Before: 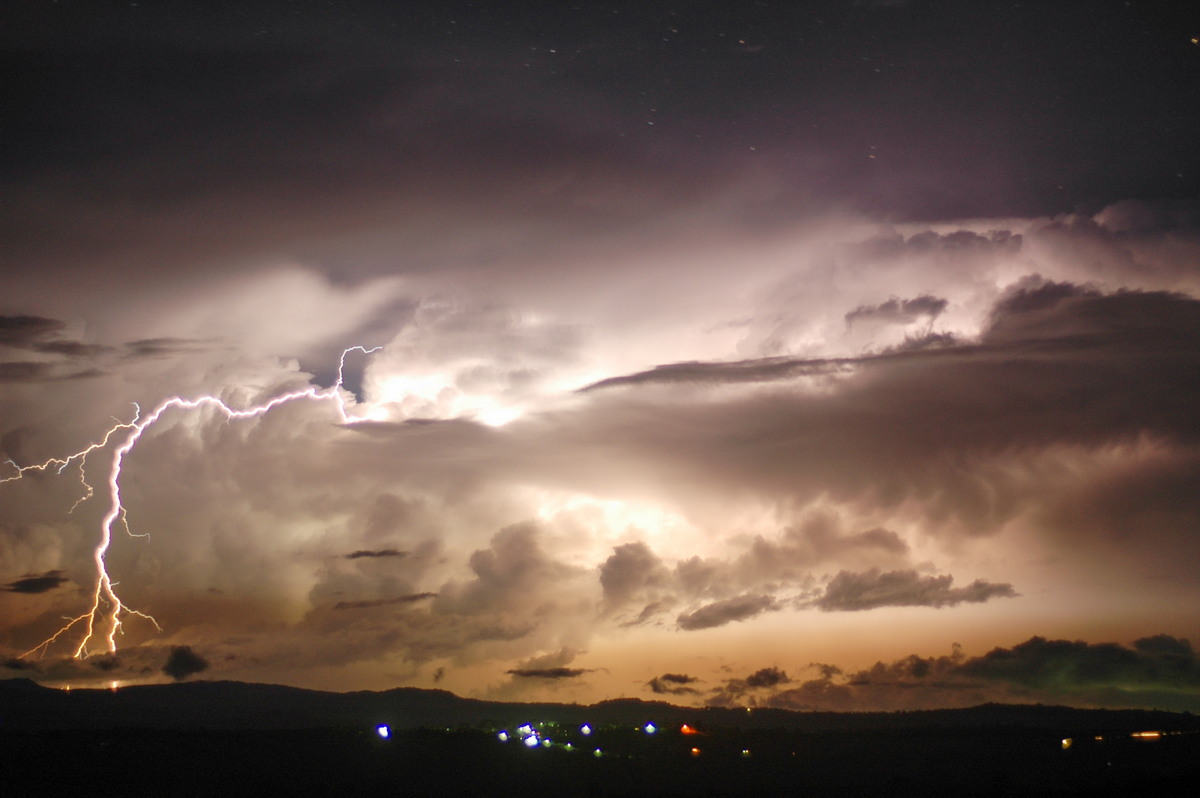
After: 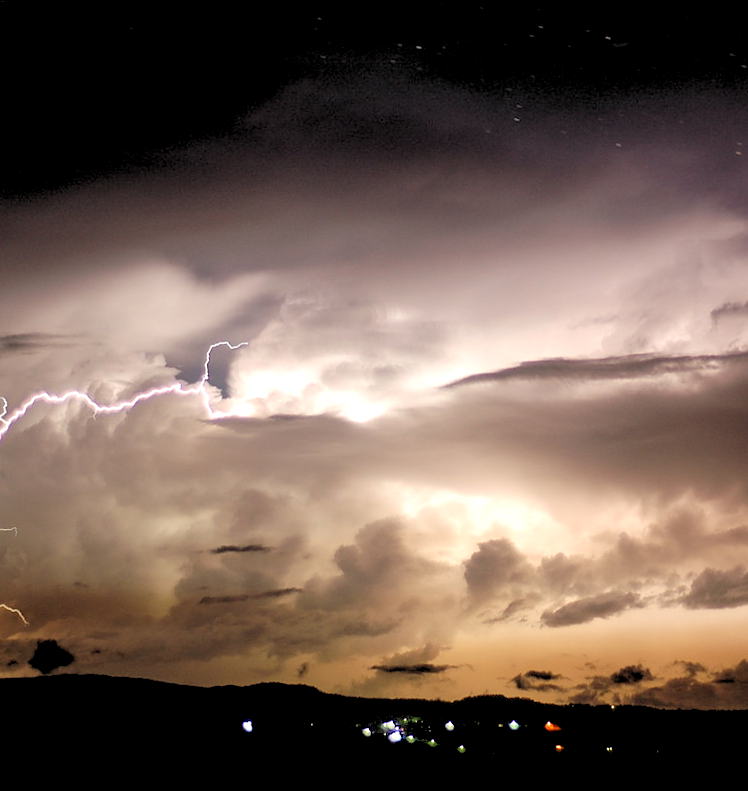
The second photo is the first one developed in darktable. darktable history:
rgb levels: levels [[0.029, 0.461, 0.922], [0, 0.5, 1], [0, 0.5, 1]]
sharpen: radius 0.969, amount 0.604
rotate and perspective: rotation 0.192°, lens shift (horizontal) -0.015, crop left 0.005, crop right 0.996, crop top 0.006, crop bottom 0.99
crop: left 10.644%, right 26.528%
